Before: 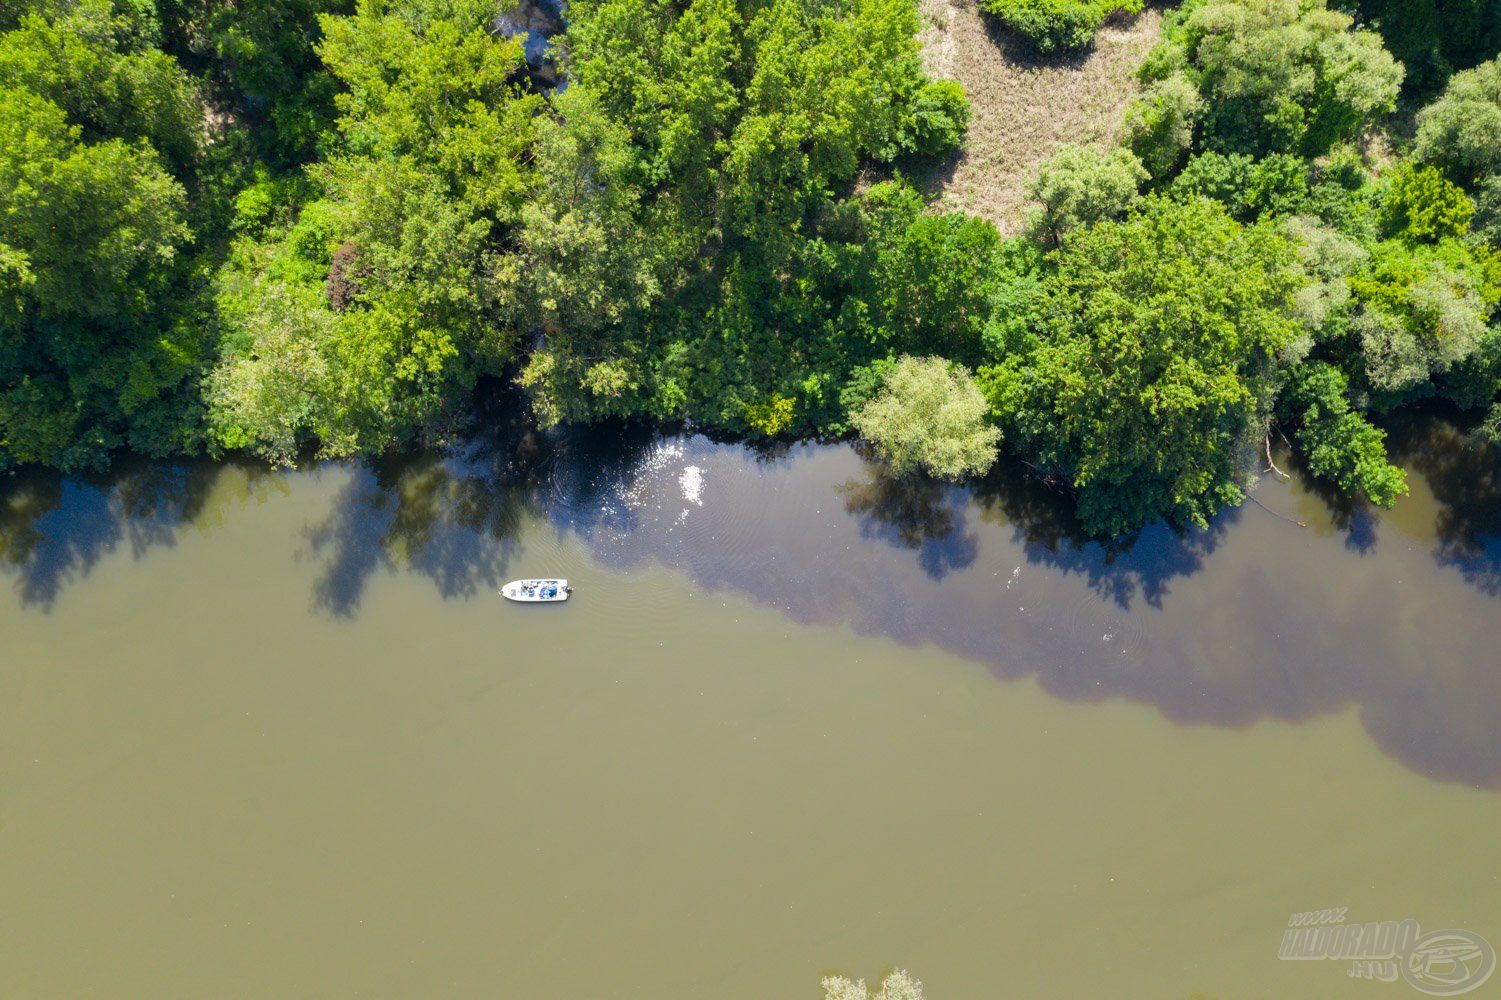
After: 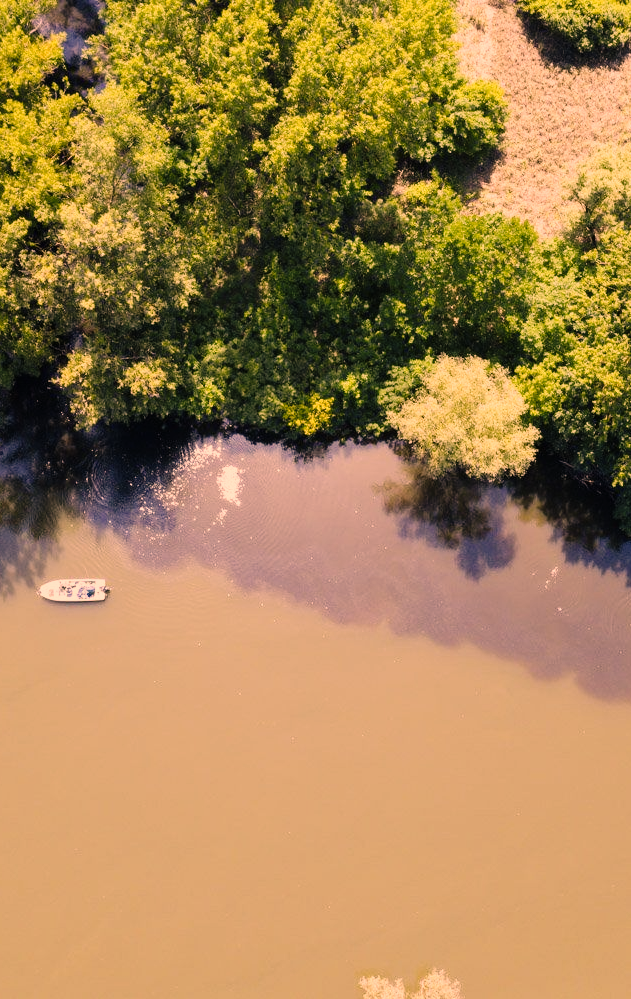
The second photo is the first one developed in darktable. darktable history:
crop: left 30.809%, right 27.111%
tone curve: curves: ch0 [(0, 0) (0.136, 0.084) (0.346, 0.366) (0.489, 0.559) (0.66, 0.748) (0.849, 0.902) (1, 0.974)]; ch1 [(0, 0) (0.353, 0.344) (0.45, 0.46) (0.498, 0.498) (0.521, 0.512) (0.563, 0.559) (0.592, 0.605) (0.641, 0.673) (1, 1)]; ch2 [(0, 0) (0.333, 0.346) (0.375, 0.375) (0.424, 0.43) (0.476, 0.492) (0.502, 0.502) (0.524, 0.531) (0.579, 0.61) (0.612, 0.644) (0.641, 0.722) (1, 1)], preserve colors none
color correction: highlights a* 39.66, highlights b* 39.76, saturation 0.687
